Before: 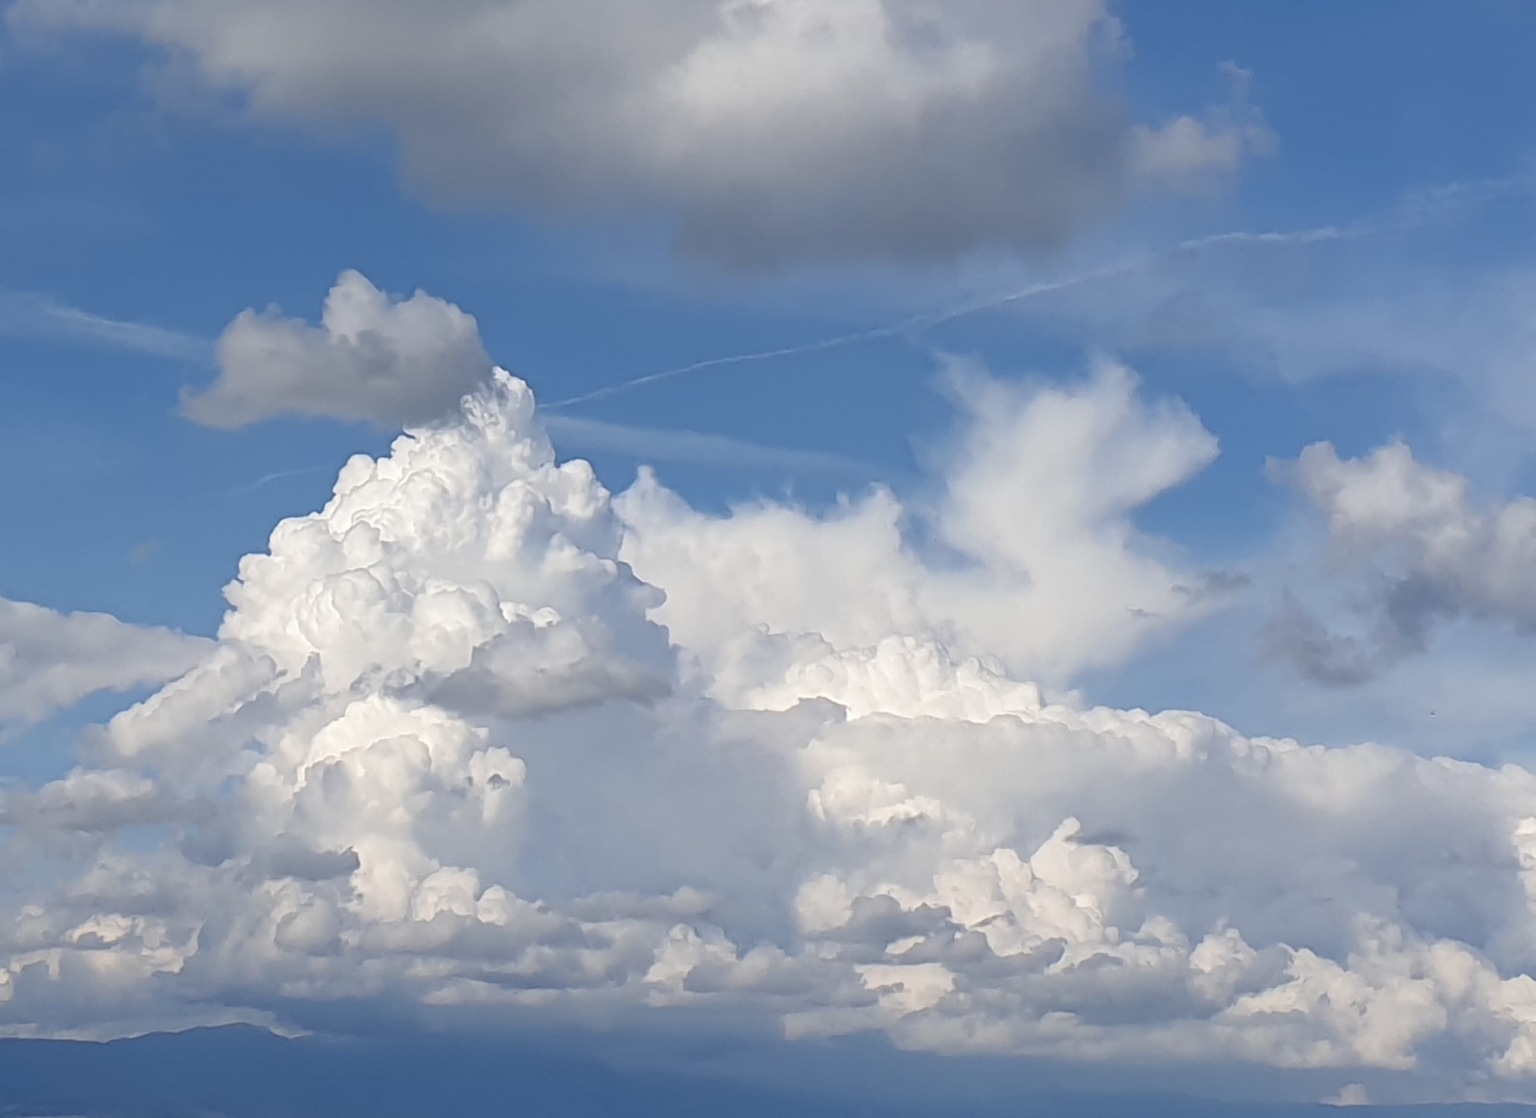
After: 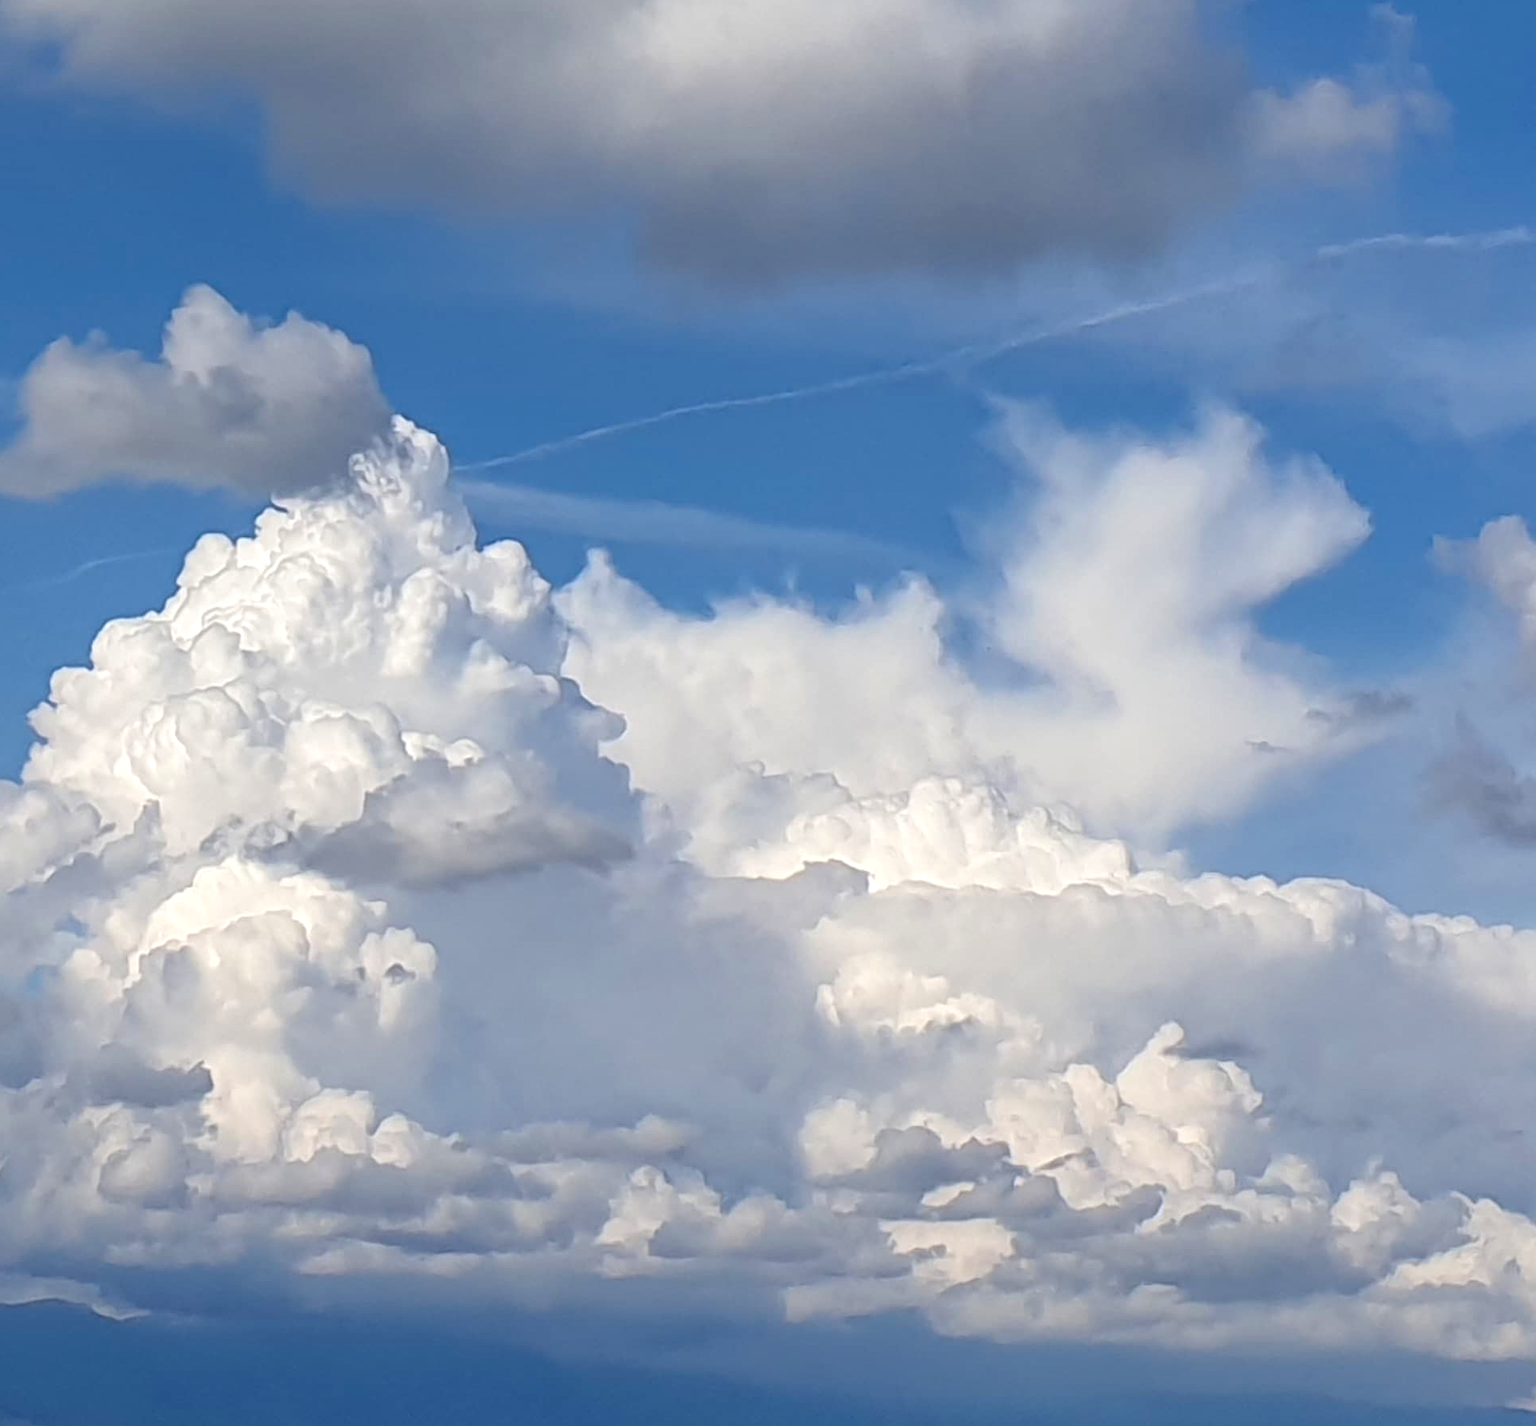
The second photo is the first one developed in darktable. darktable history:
crop and rotate: left 13.15%, top 5.251%, right 12.609%
local contrast: on, module defaults
color balance rgb: perceptual saturation grading › global saturation 20%, global vibrance 20%
